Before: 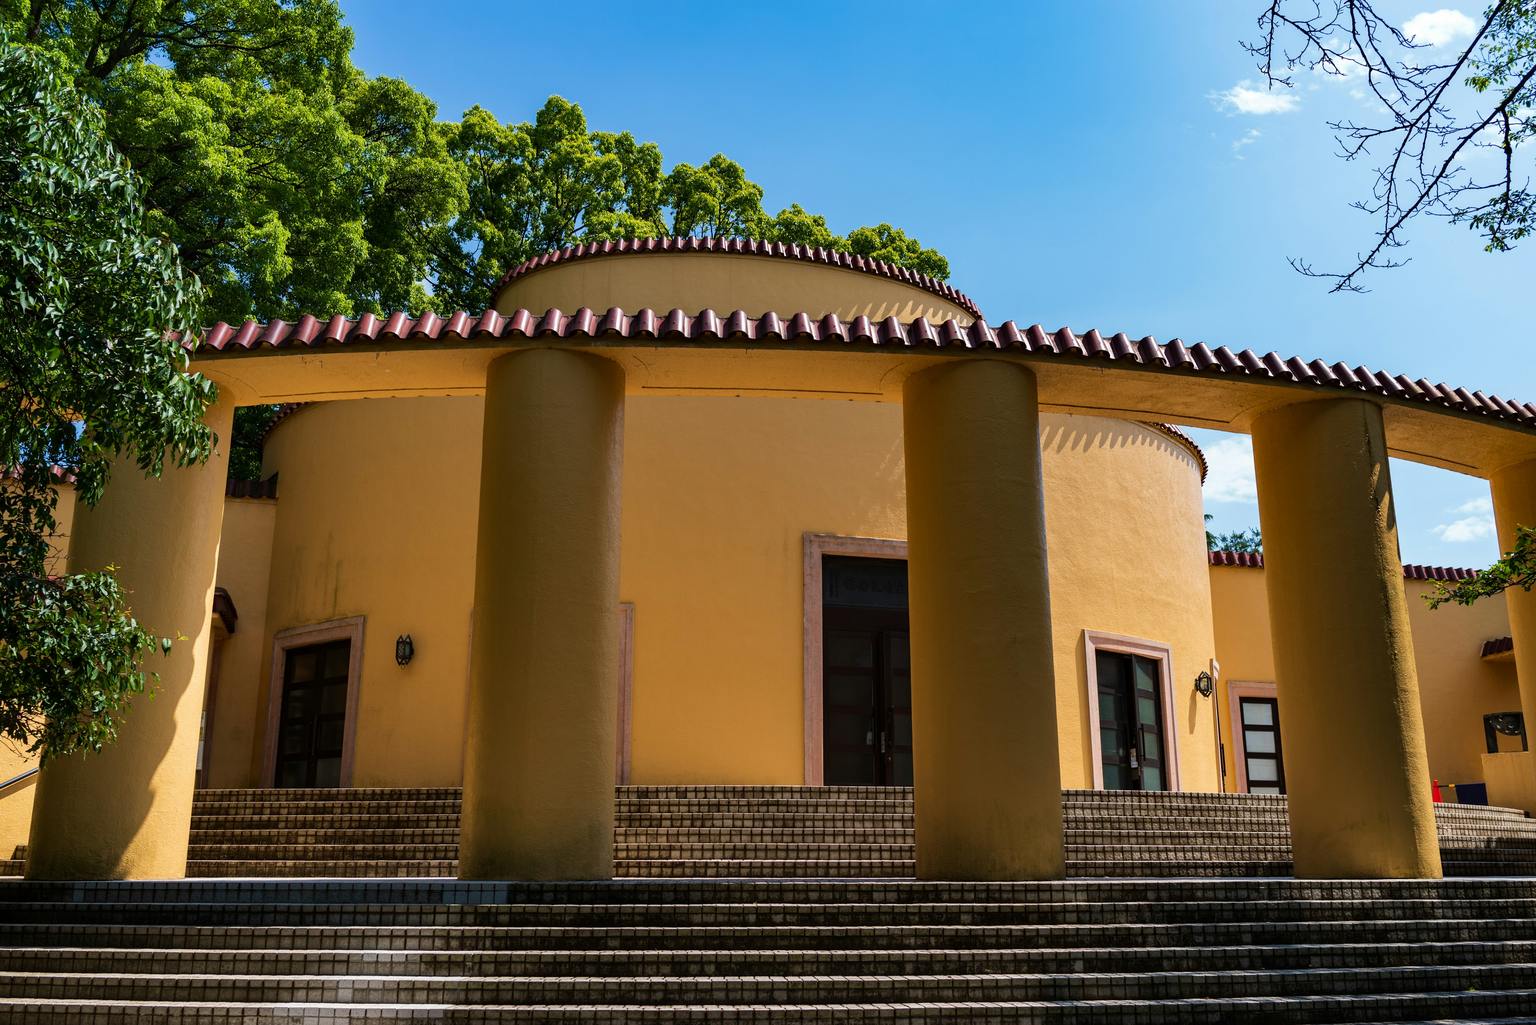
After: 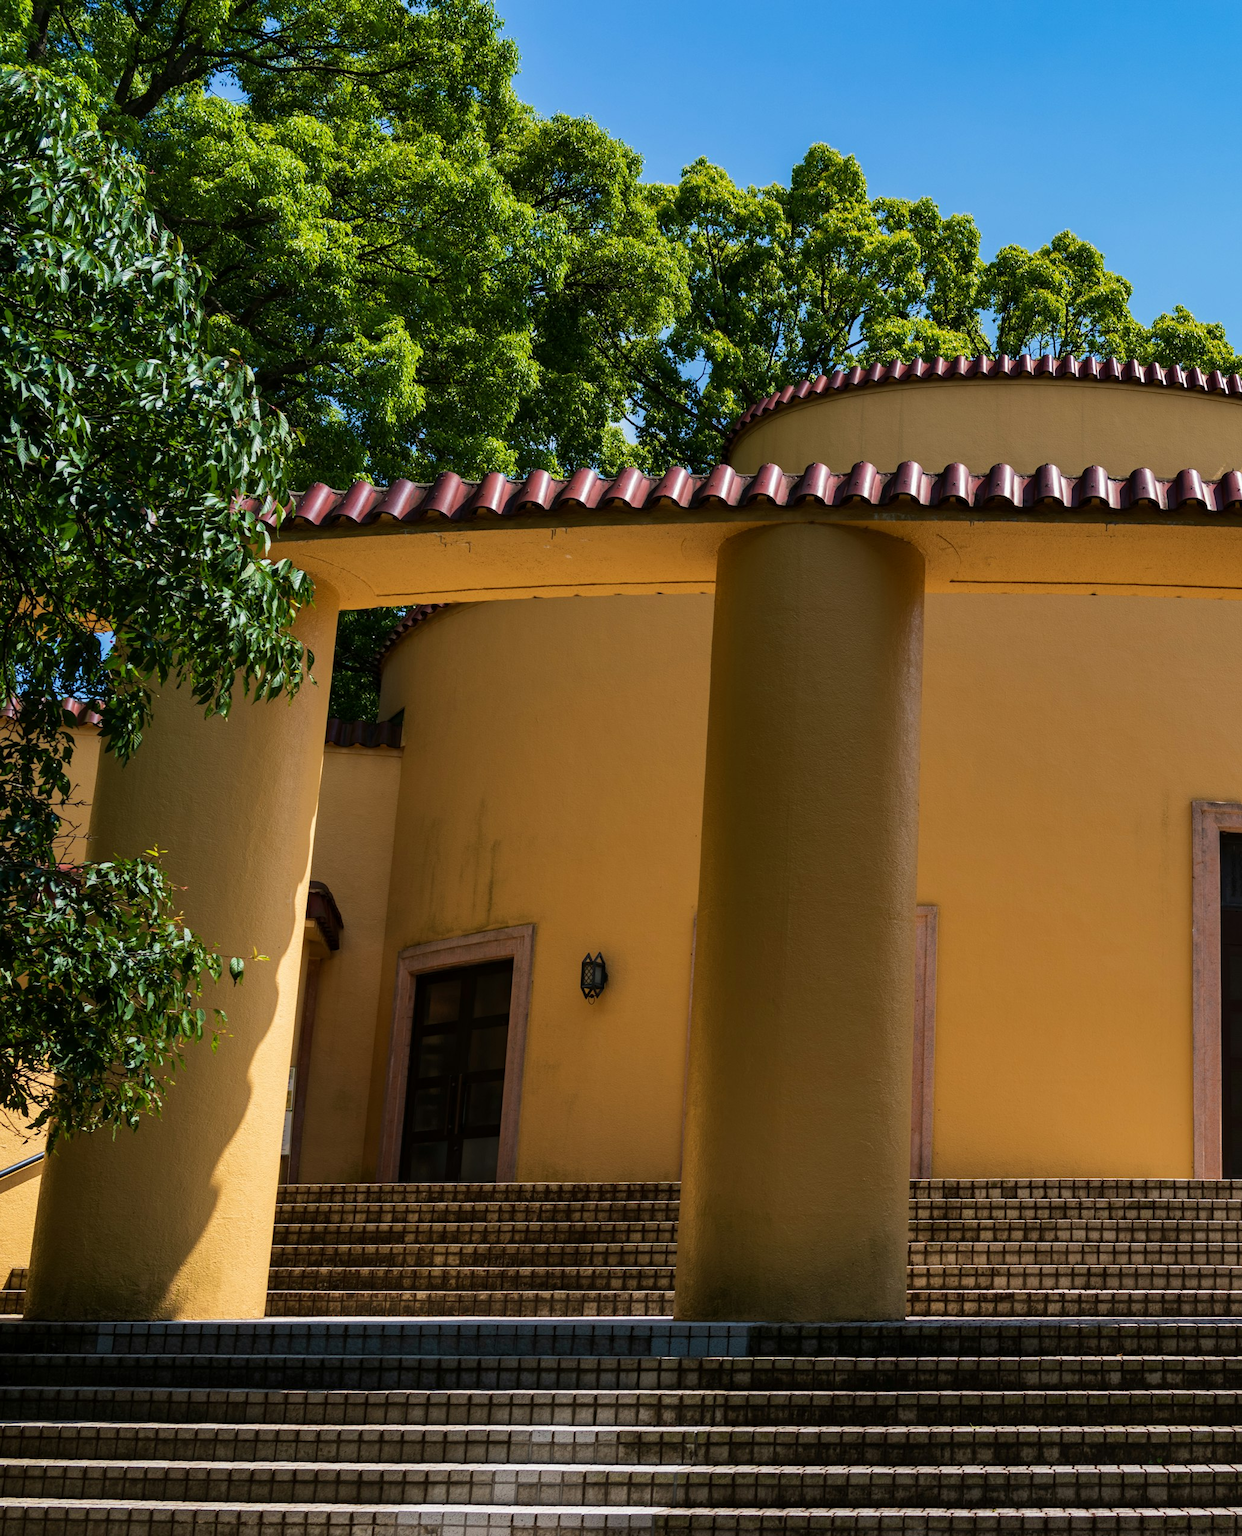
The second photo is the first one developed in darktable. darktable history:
crop: left 0.596%, right 45.453%, bottom 0.081%
